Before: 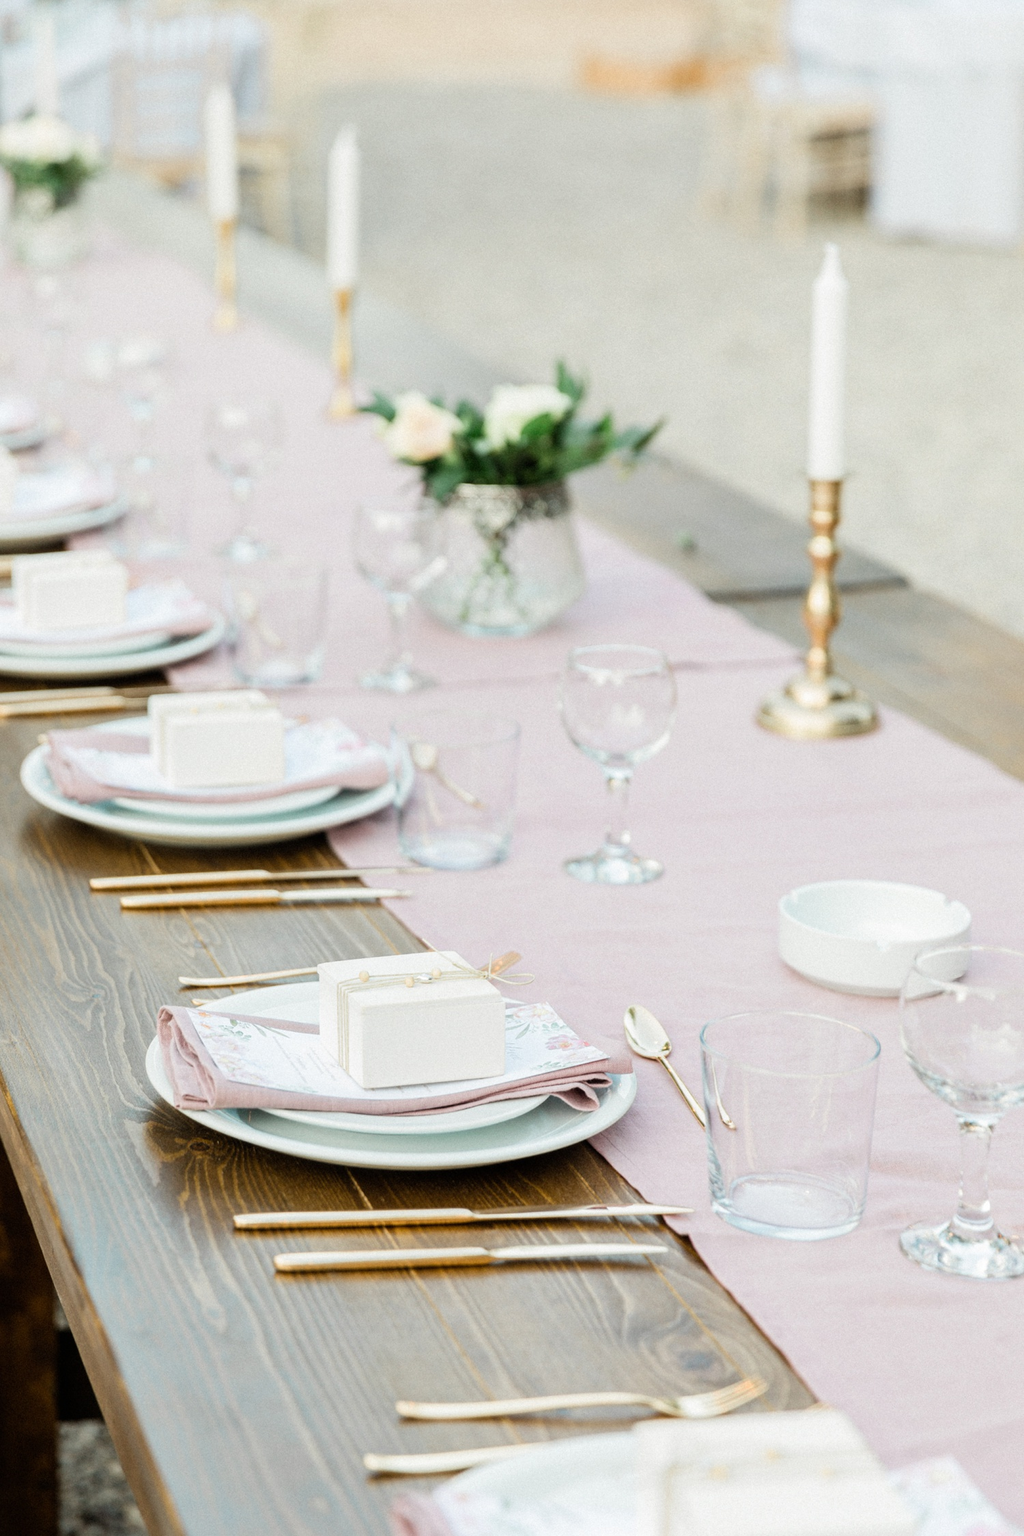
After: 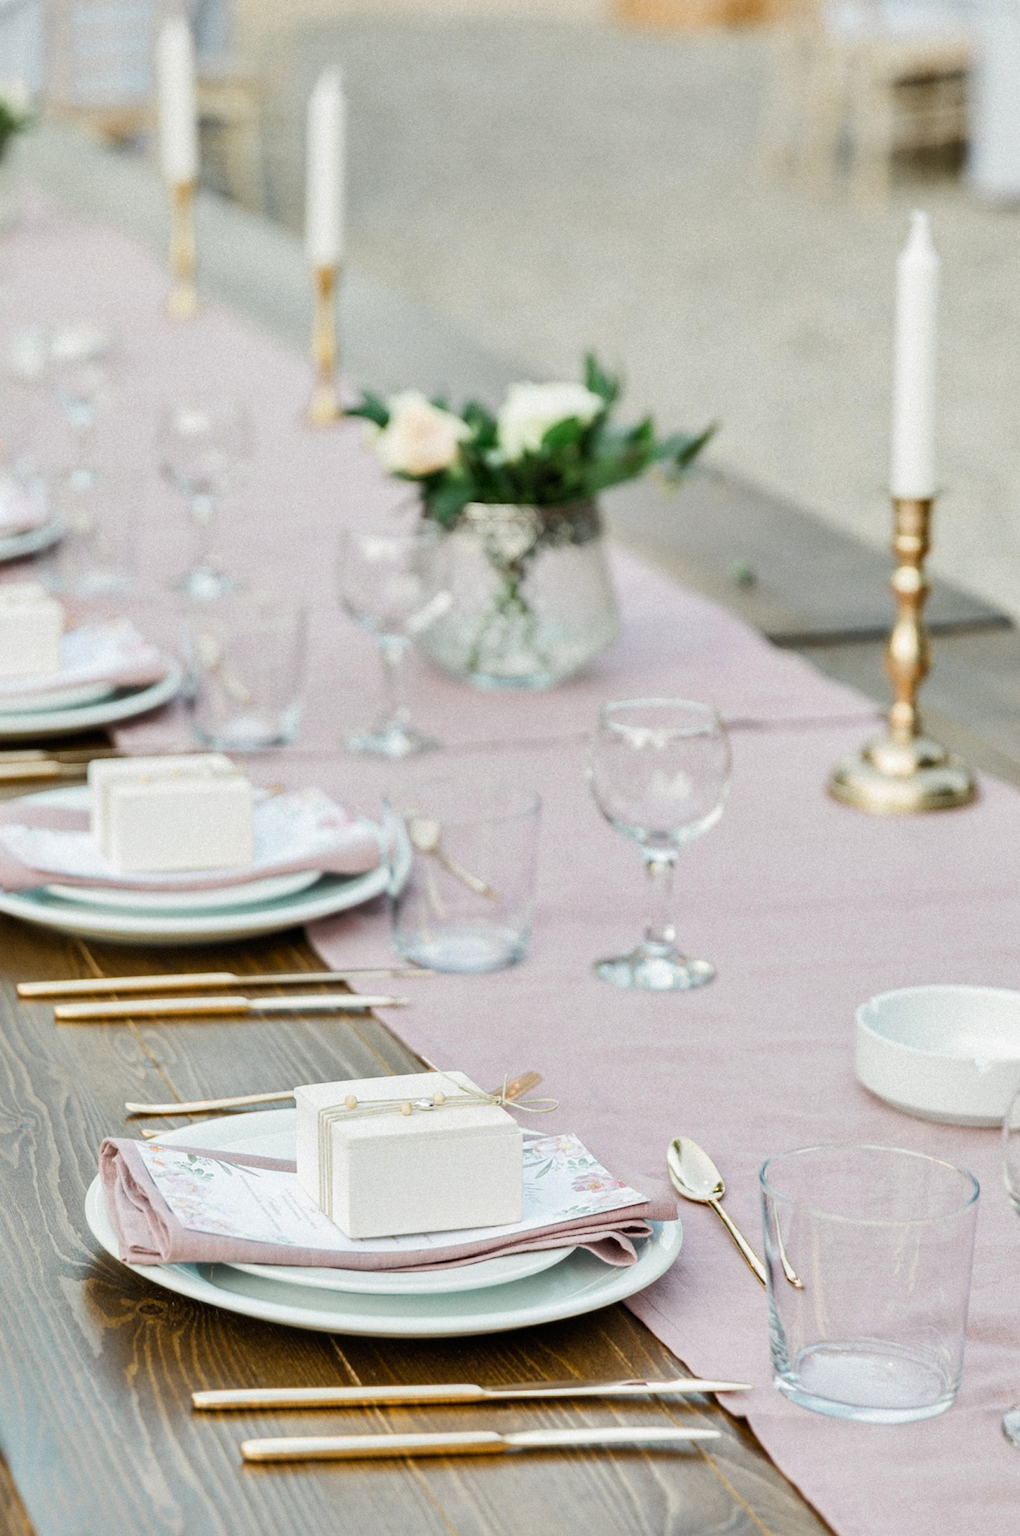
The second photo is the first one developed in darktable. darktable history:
shadows and highlights: low approximation 0.01, soften with gaussian
crop and rotate: left 7.504%, top 4.608%, right 10.628%, bottom 13.162%
